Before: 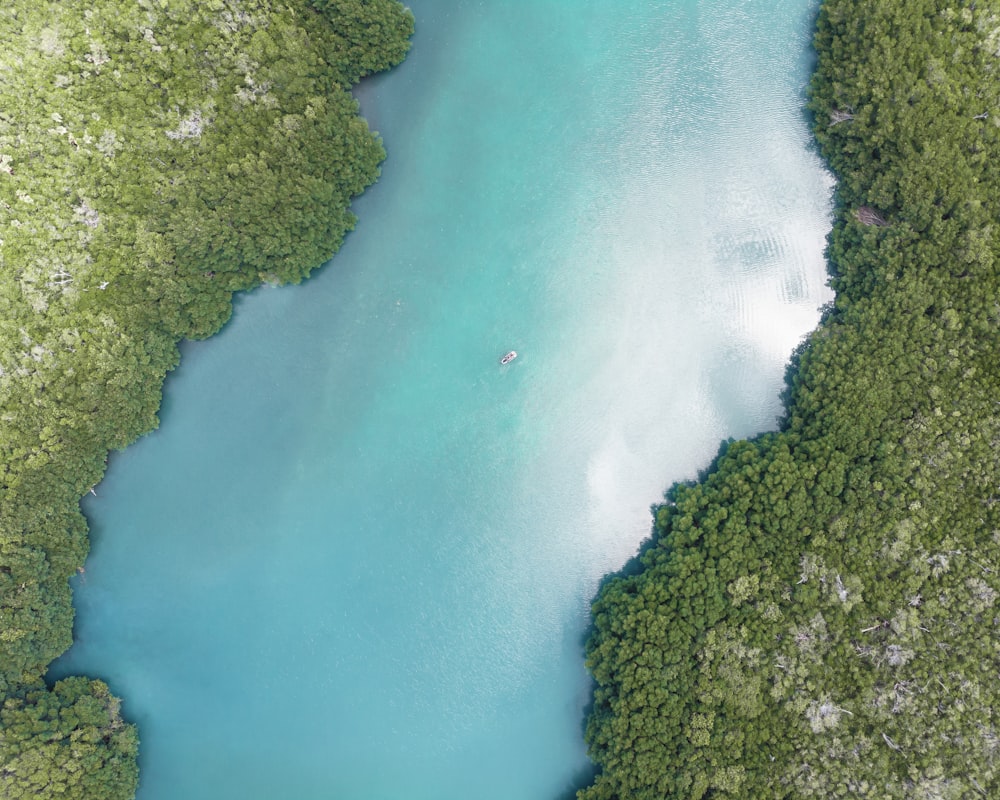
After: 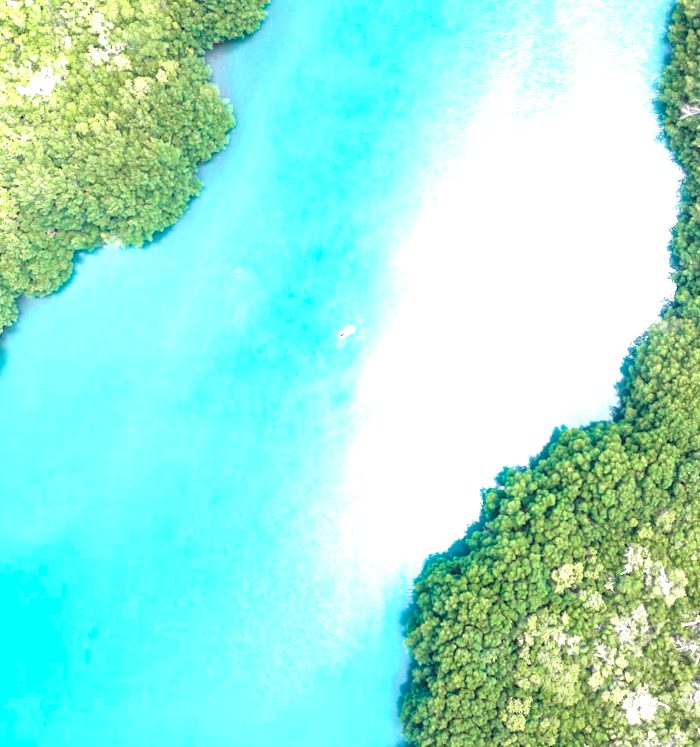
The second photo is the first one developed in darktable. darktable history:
crop and rotate: angle -3.27°, left 14.216%, top 0.041%, right 10.876%, bottom 0.069%
exposure: black level correction 0, exposure 1.74 EV, compensate highlight preservation false
color correction: highlights b* 0.014
